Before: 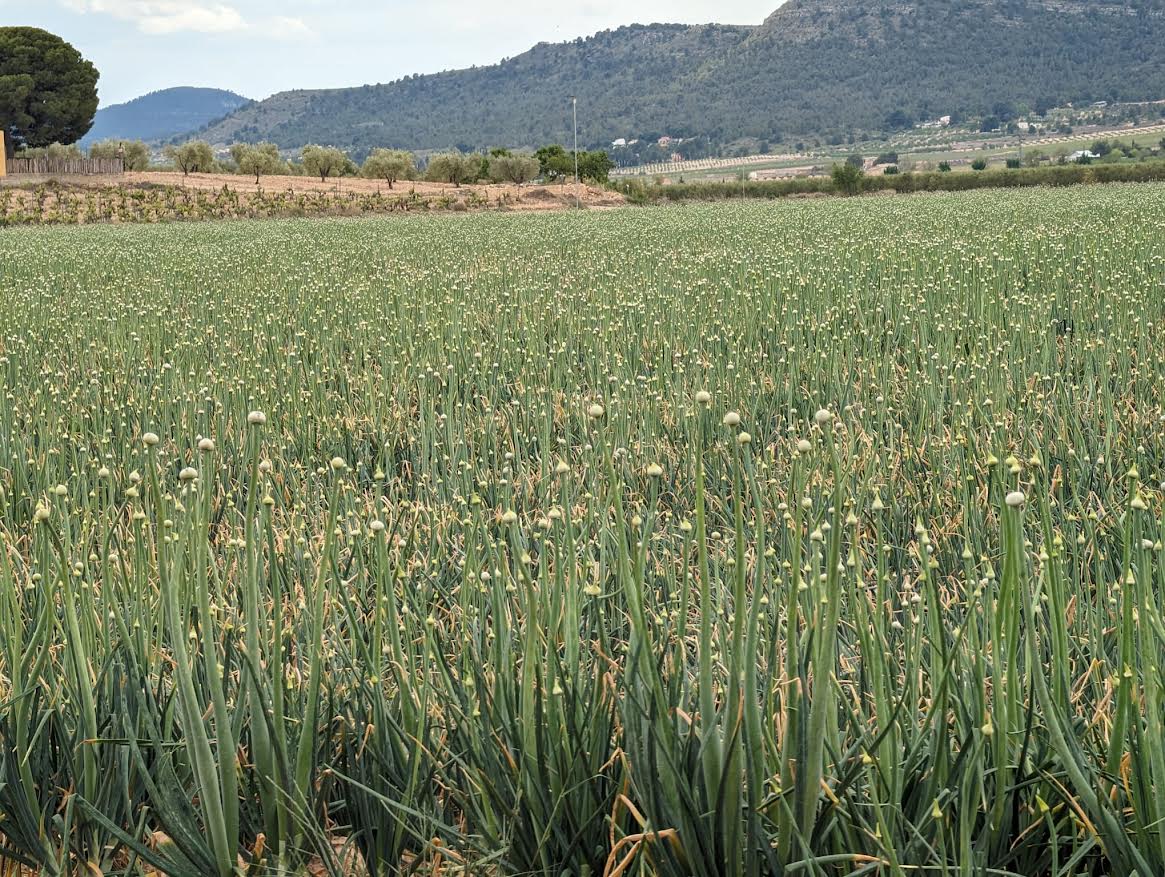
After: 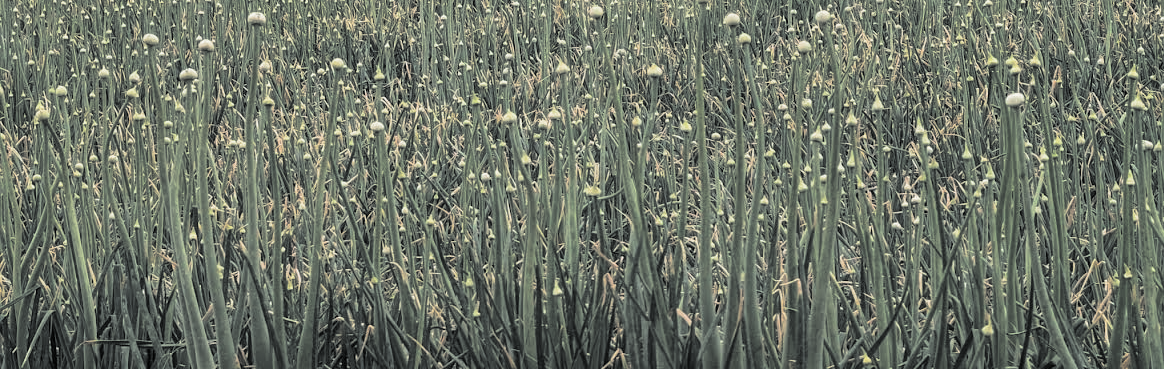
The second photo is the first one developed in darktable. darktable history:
crop: top 45.551%, bottom 12.262%
split-toning: shadows › hue 190.8°, shadows › saturation 0.05, highlights › hue 54°, highlights › saturation 0.05, compress 0%
